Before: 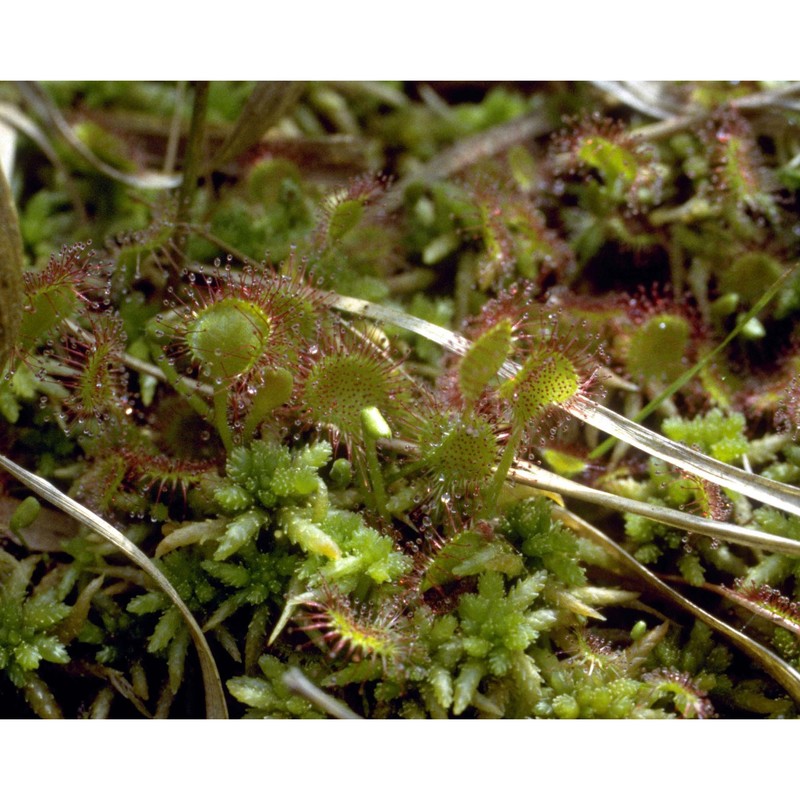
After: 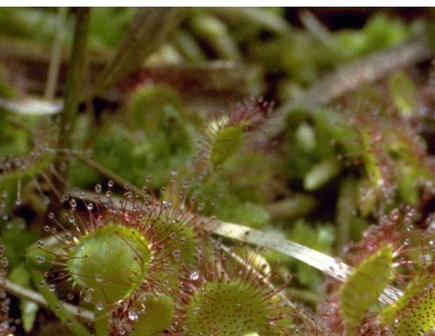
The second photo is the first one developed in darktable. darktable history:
crop: left 14.974%, top 9.28%, right 30.618%, bottom 48.598%
